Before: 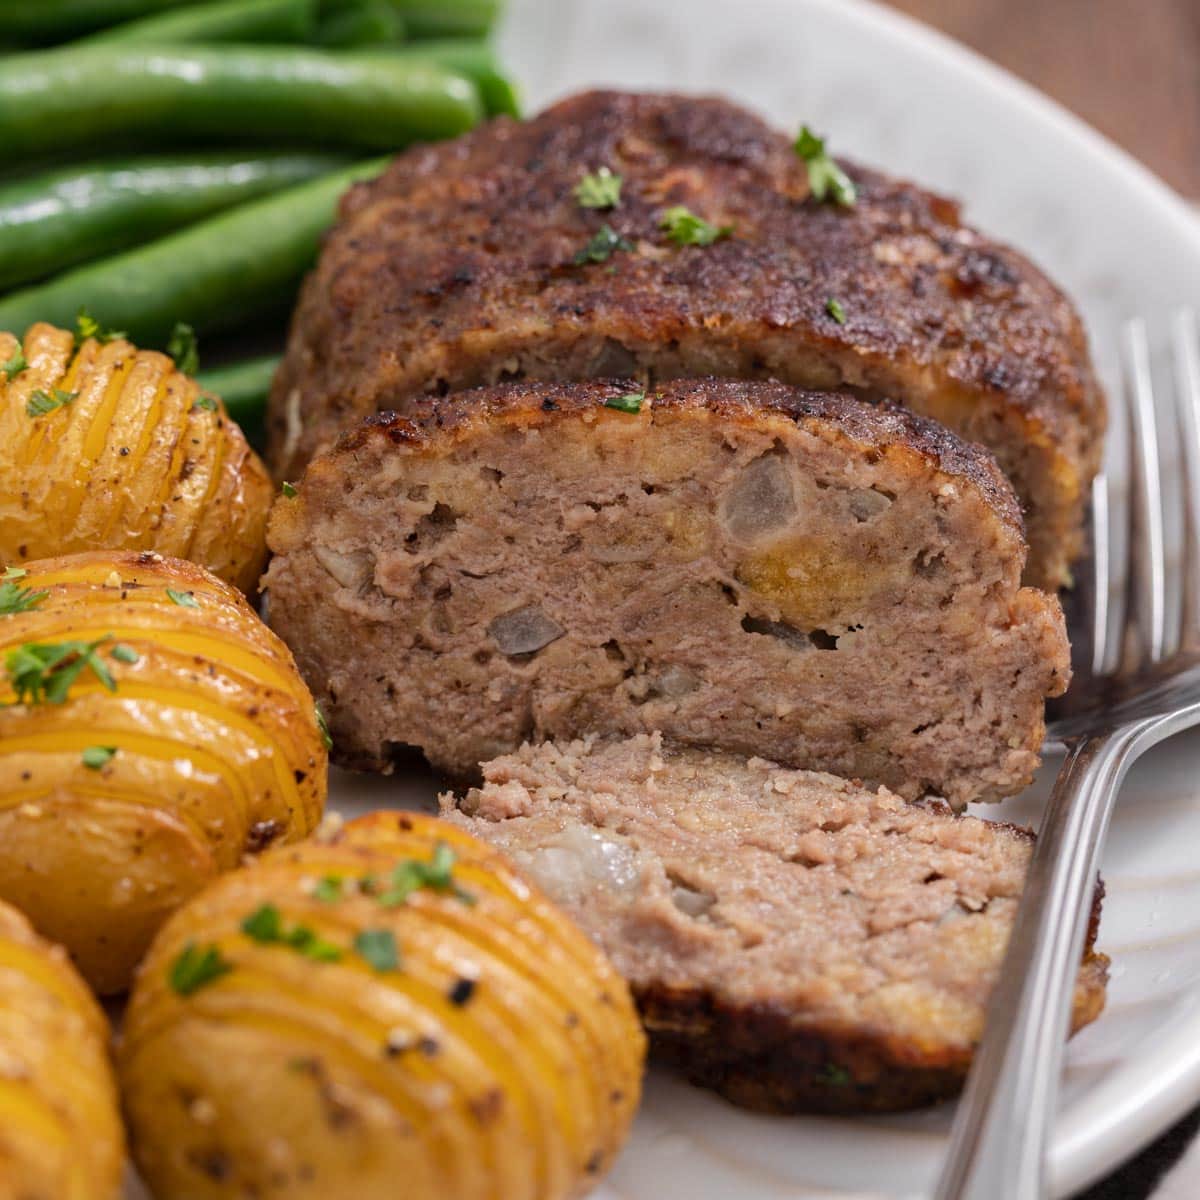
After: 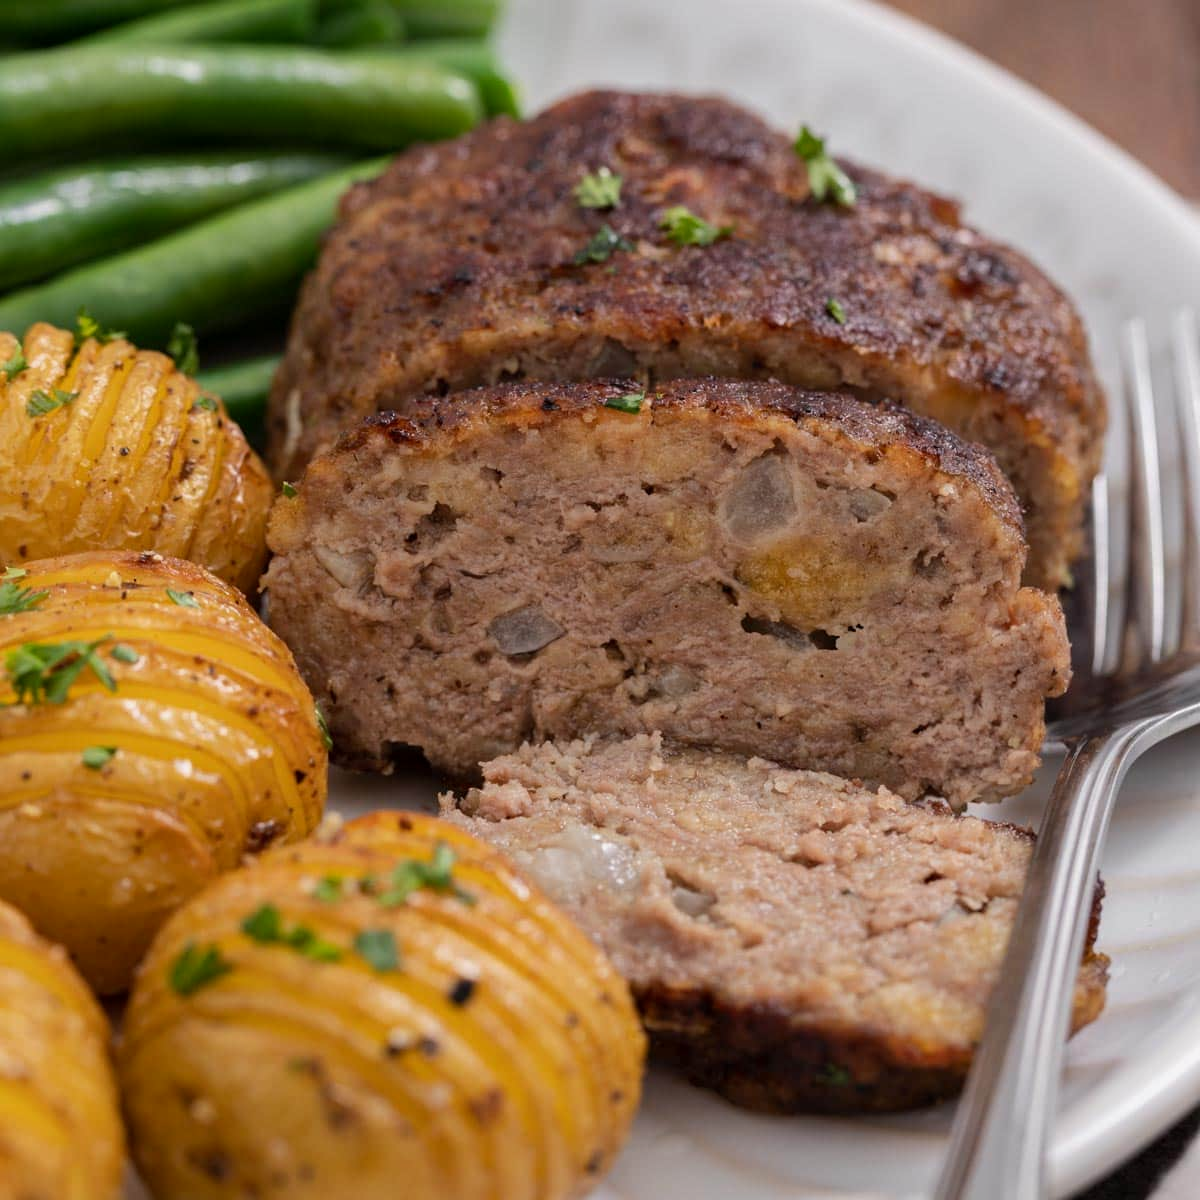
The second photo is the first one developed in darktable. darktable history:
exposure: black level correction 0.001, exposure -0.125 EV, compensate highlight preservation false
